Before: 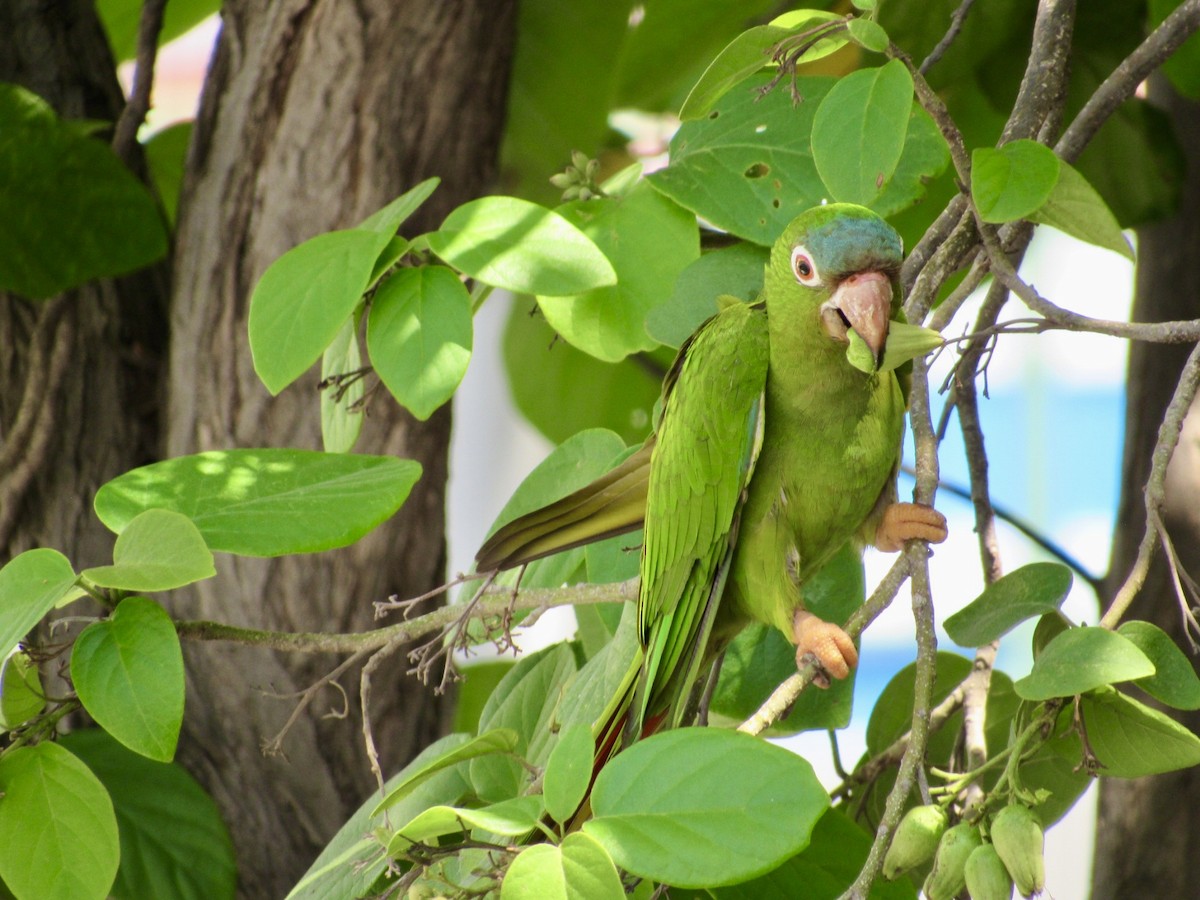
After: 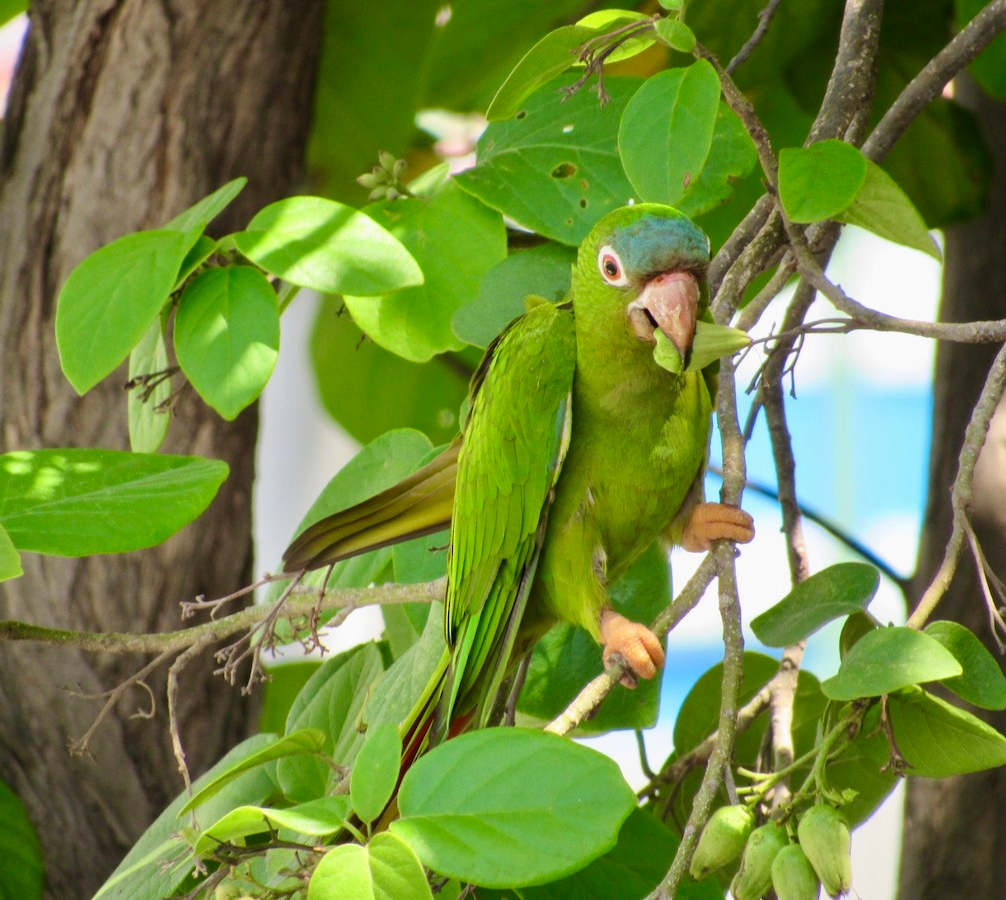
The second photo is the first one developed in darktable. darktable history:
crop: left 16.139%
